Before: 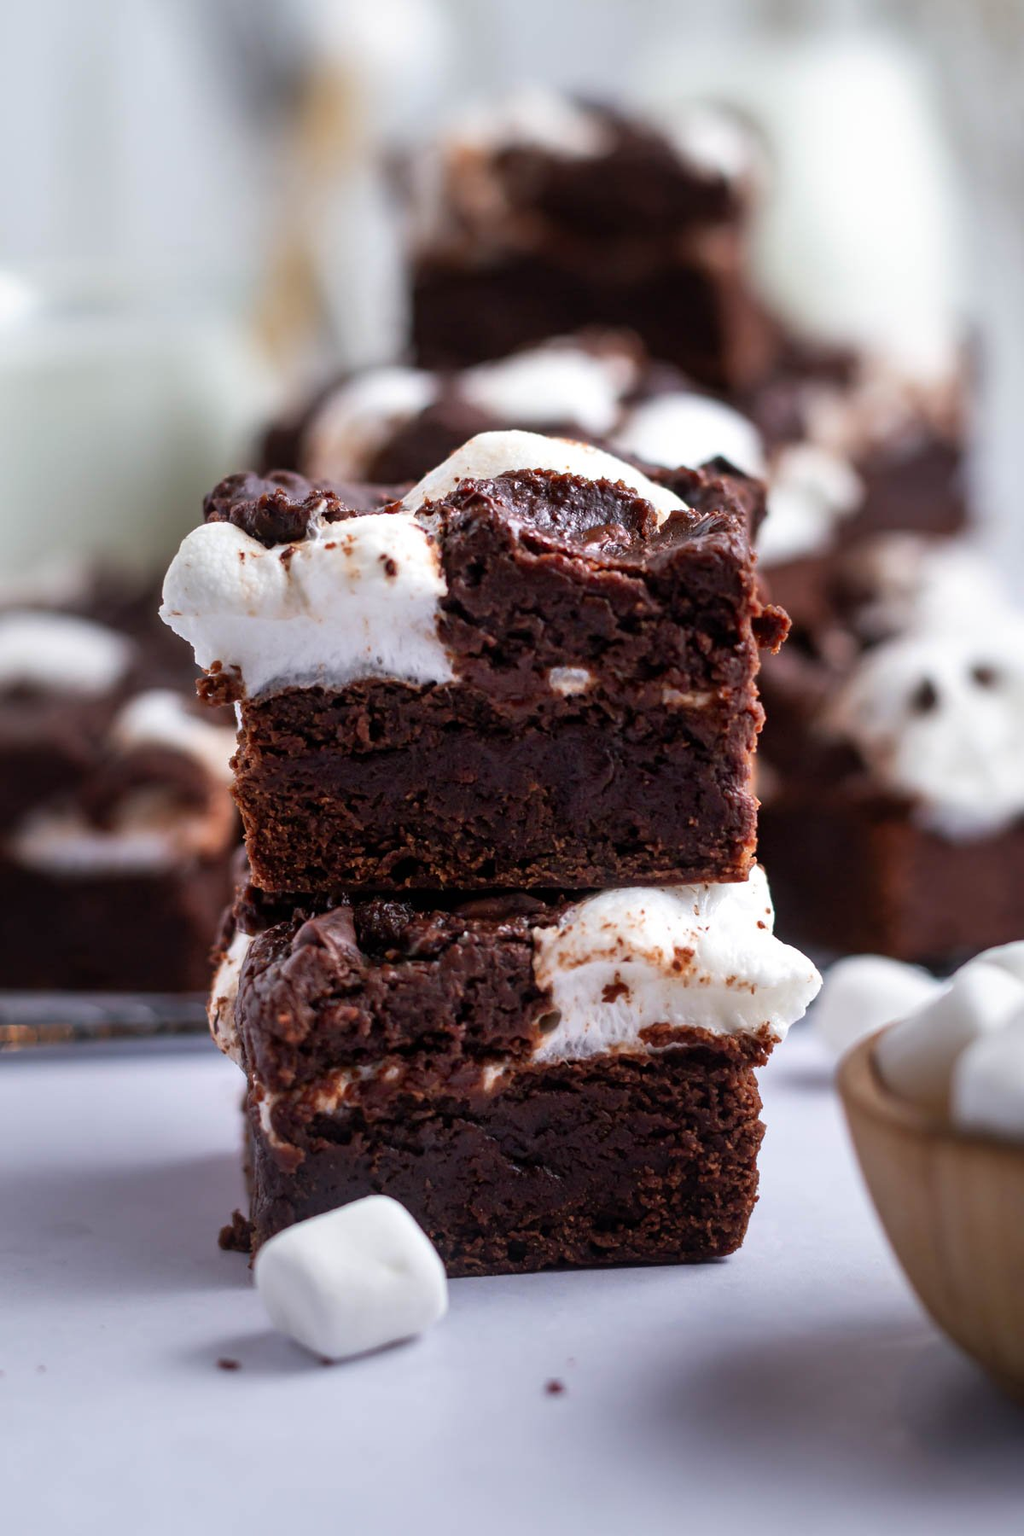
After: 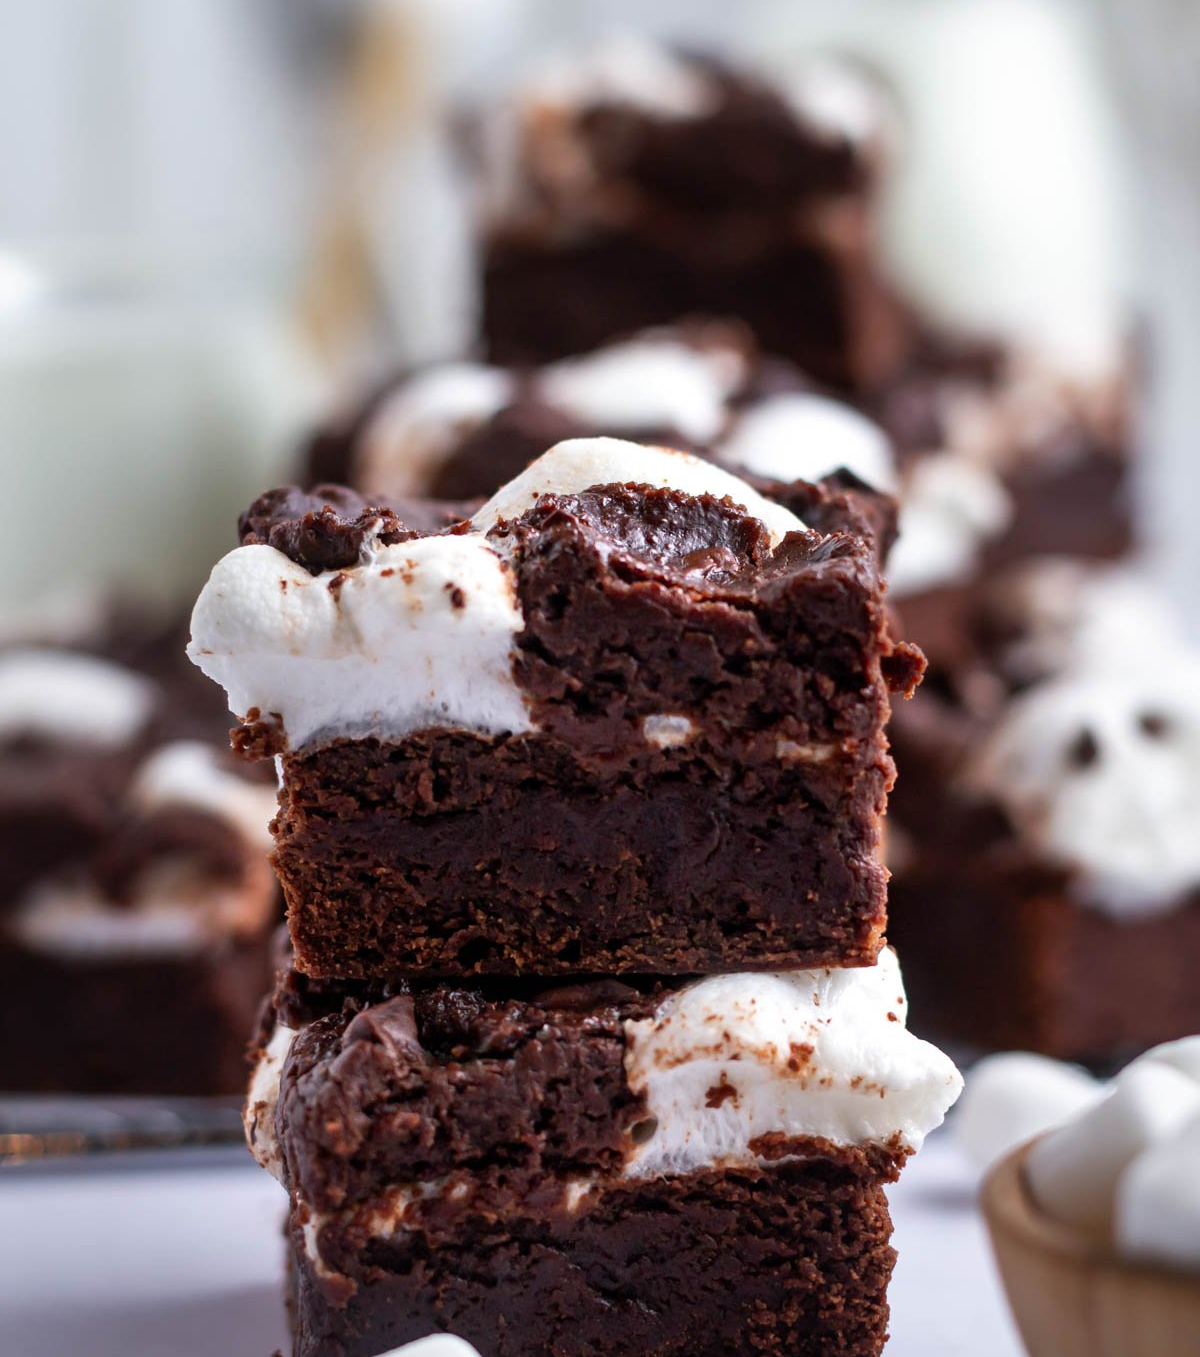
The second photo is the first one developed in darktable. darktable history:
exposure: compensate highlight preservation false
crop: top 3.736%, bottom 20.864%
